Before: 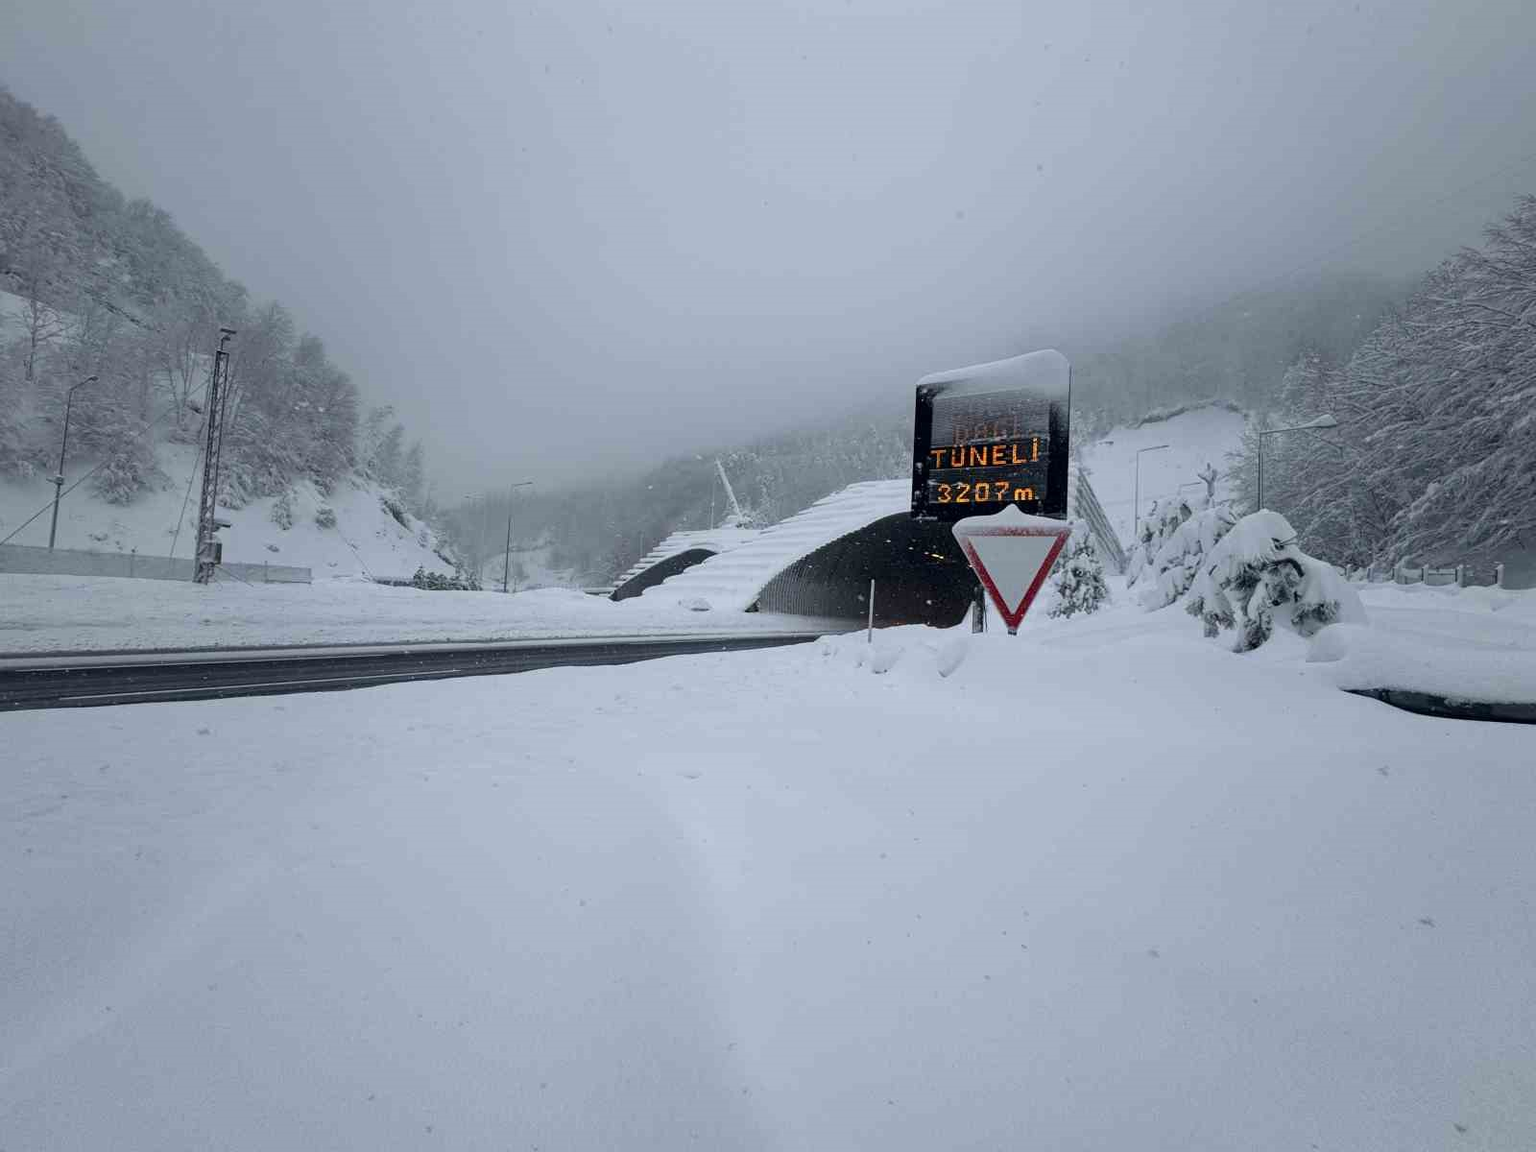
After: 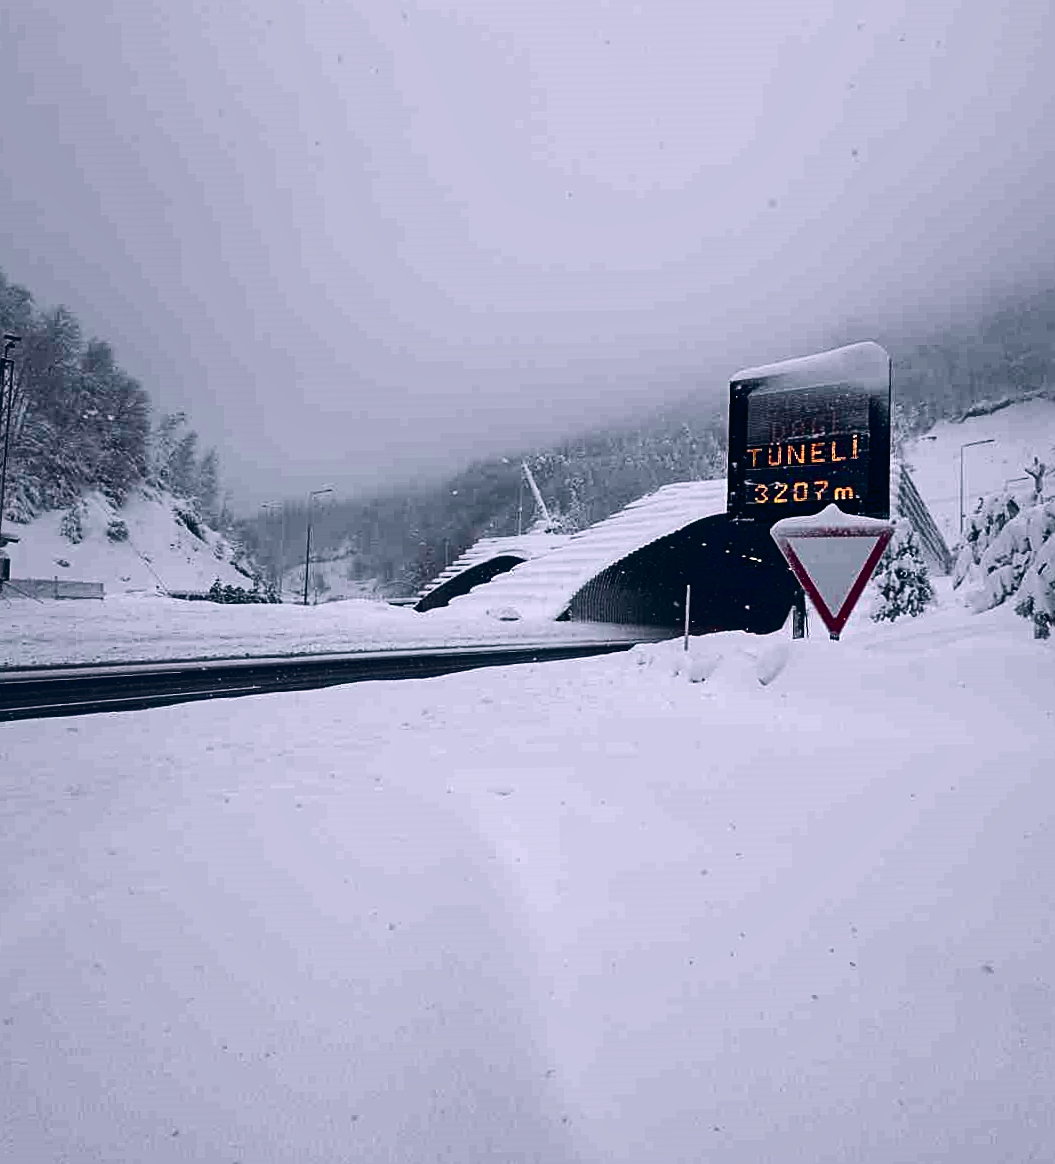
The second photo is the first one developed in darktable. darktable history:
white balance: red 1.004, blue 1.096
contrast brightness saturation: contrast 0.13, brightness -0.24, saturation 0.14
crop and rotate: left 13.537%, right 19.796%
sharpen: on, module defaults
local contrast: mode bilateral grid, contrast 20, coarseness 50, detail 130%, midtone range 0.2
rotate and perspective: rotation -1°, crop left 0.011, crop right 0.989, crop top 0.025, crop bottom 0.975
tone curve: curves: ch0 [(0, 0.023) (0.087, 0.065) (0.184, 0.168) (0.45, 0.54) (0.57, 0.683) (0.722, 0.825) (0.877, 0.948) (1, 1)]; ch1 [(0, 0) (0.388, 0.369) (0.44, 0.44) (0.489, 0.481) (0.534, 0.528) (0.657, 0.655) (1, 1)]; ch2 [(0, 0) (0.353, 0.317) (0.408, 0.427) (0.472, 0.46) (0.5, 0.488) (0.537, 0.518) (0.576, 0.592) (0.625, 0.631) (1, 1)], color space Lab, independent channels, preserve colors none
color balance rgb: shadows lift › hue 87.51°, highlights gain › chroma 3.21%, highlights gain › hue 55.1°, global offset › chroma 0.15%, global offset › hue 253.66°, linear chroma grading › global chroma 0.5%
